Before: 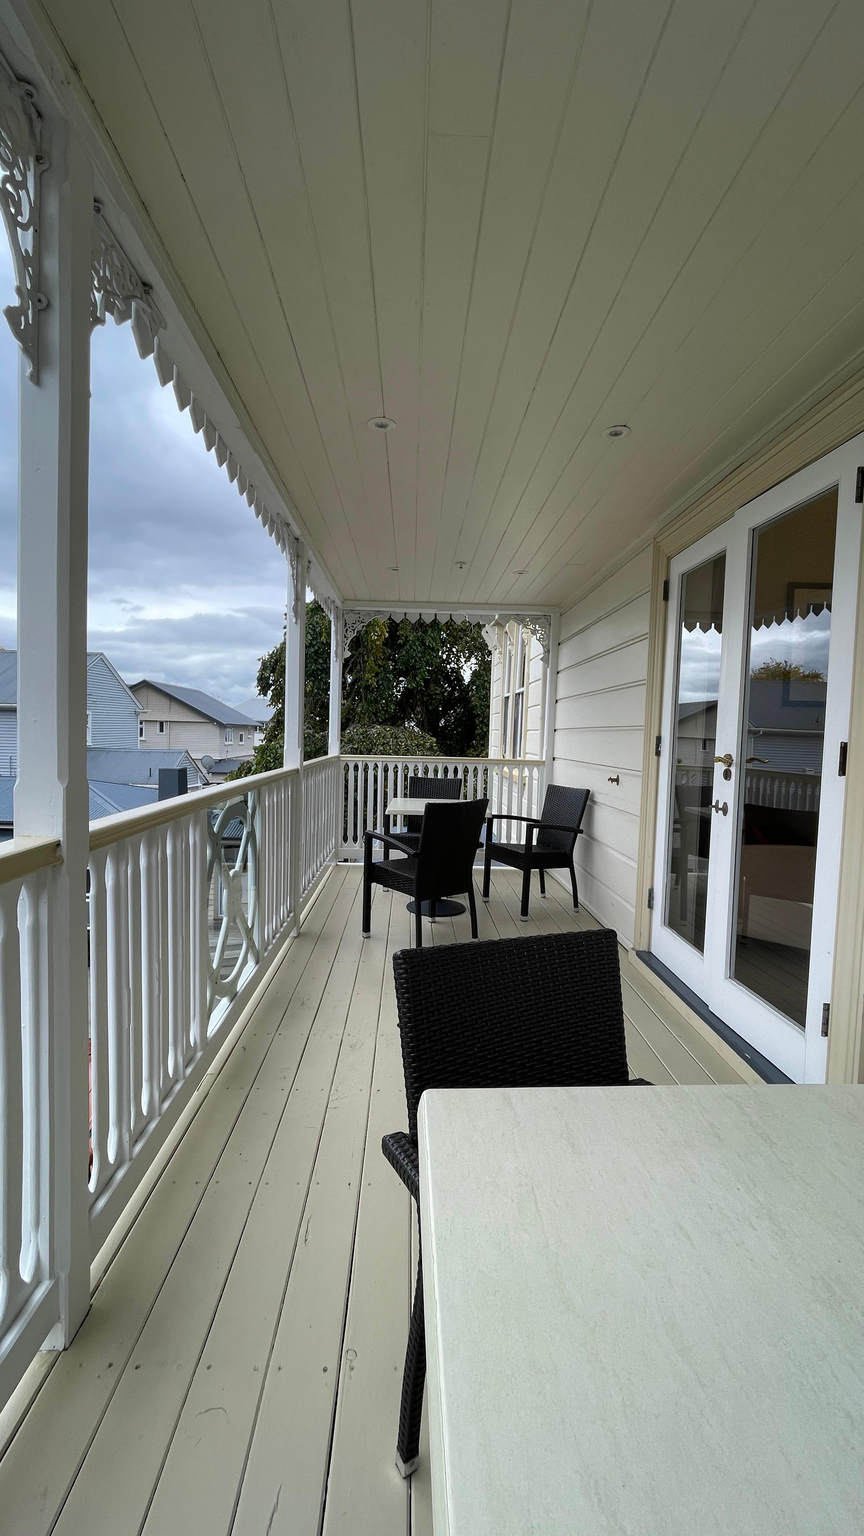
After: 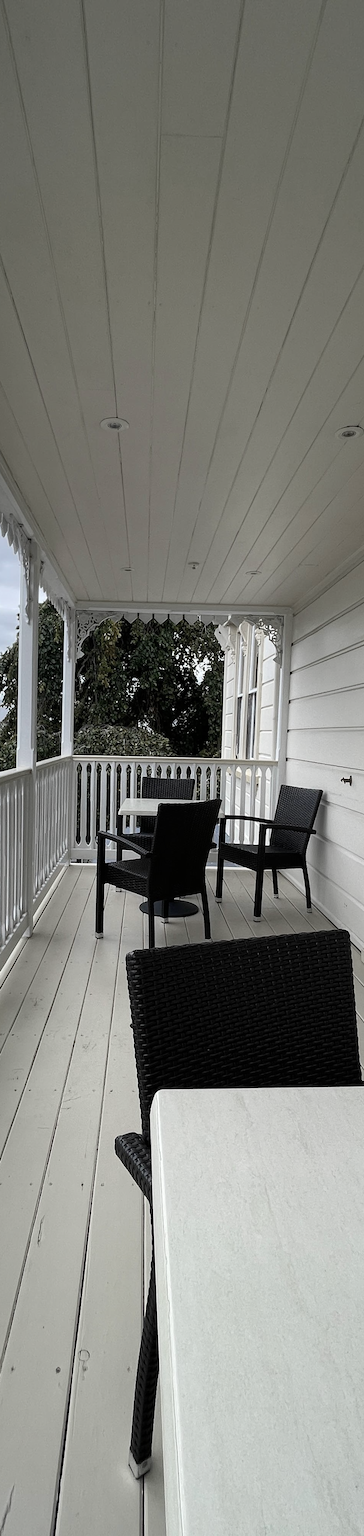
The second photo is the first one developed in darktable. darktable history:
contrast brightness saturation: contrast 0.1, saturation -0.29
crop: left 30.96%, right 26.888%
color zones: curves: ch0 [(0, 0.5) (0.143, 0.5) (0.286, 0.5) (0.429, 0.504) (0.571, 0.5) (0.714, 0.509) (0.857, 0.5) (1, 0.5)]; ch1 [(0, 0.425) (0.143, 0.425) (0.286, 0.375) (0.429, 0.405) (0.571, 0.5) (0.714, 0.47) (0.857, 0.425) (1, 0.435)]; ch2 [(0, 0.5) (0.143, 0.5) (0.286, 0.5) (0.429, 0.517) (0.571, 0.5) (0.714, 0.51) (0.857, 0.5) (1, 0.5)]
